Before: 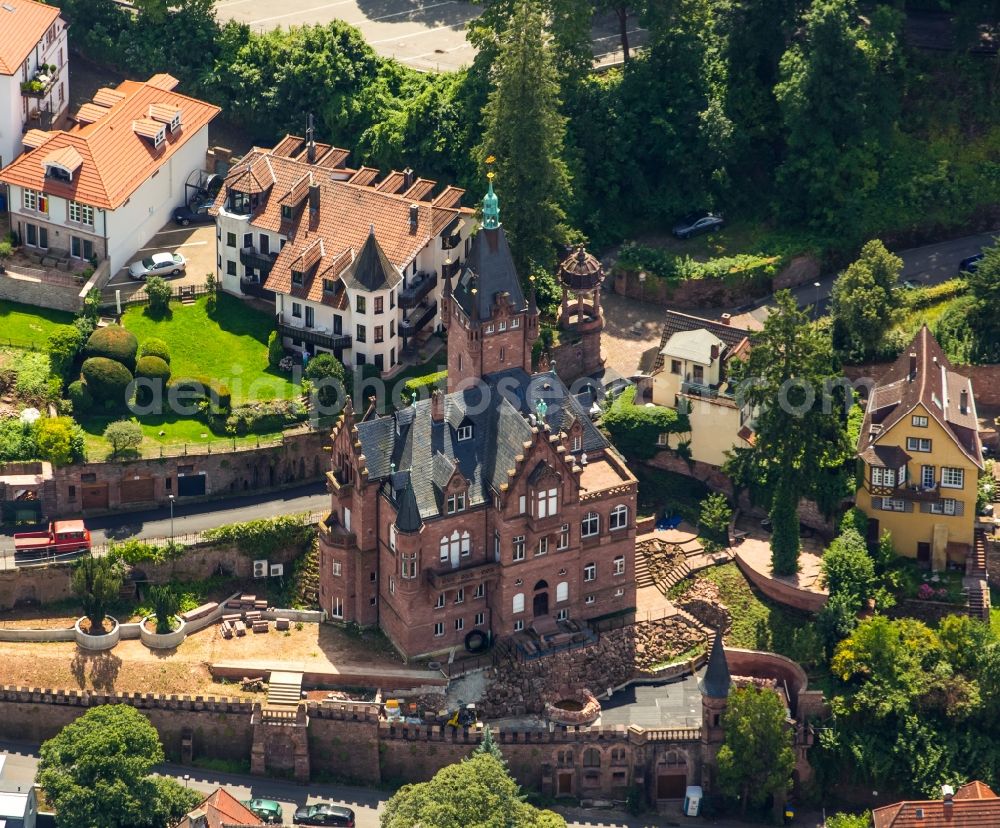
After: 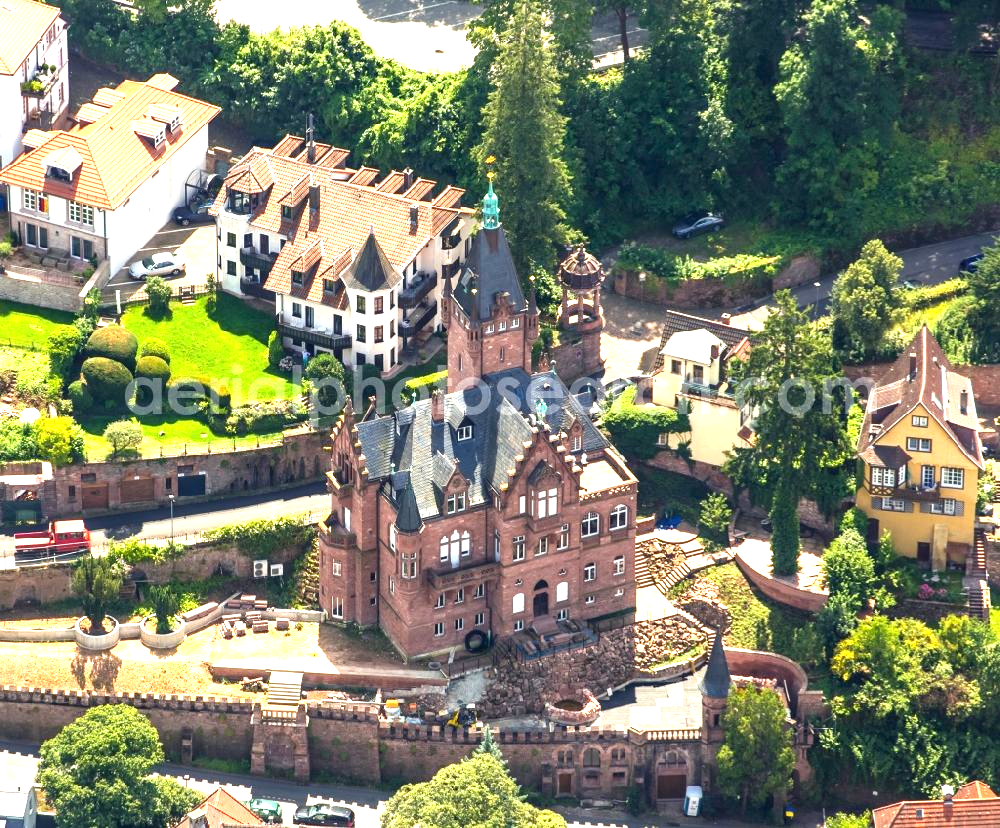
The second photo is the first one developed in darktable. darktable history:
exposure: black level correction 0, exposure 1.367 EV, compensate highlight preservation false
